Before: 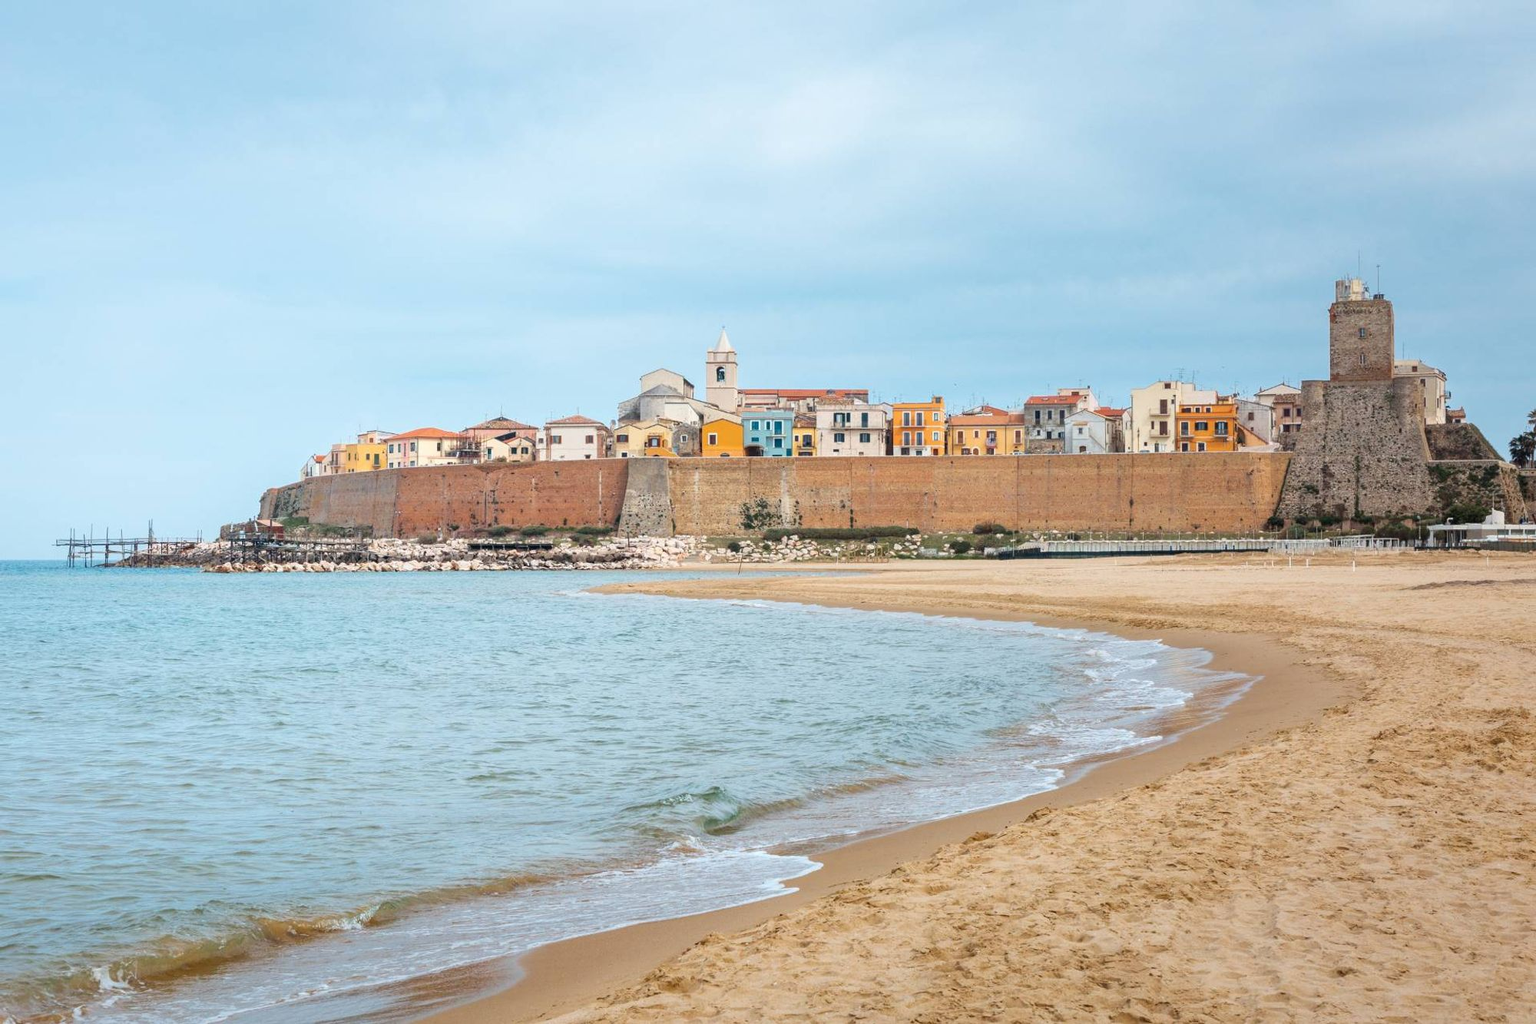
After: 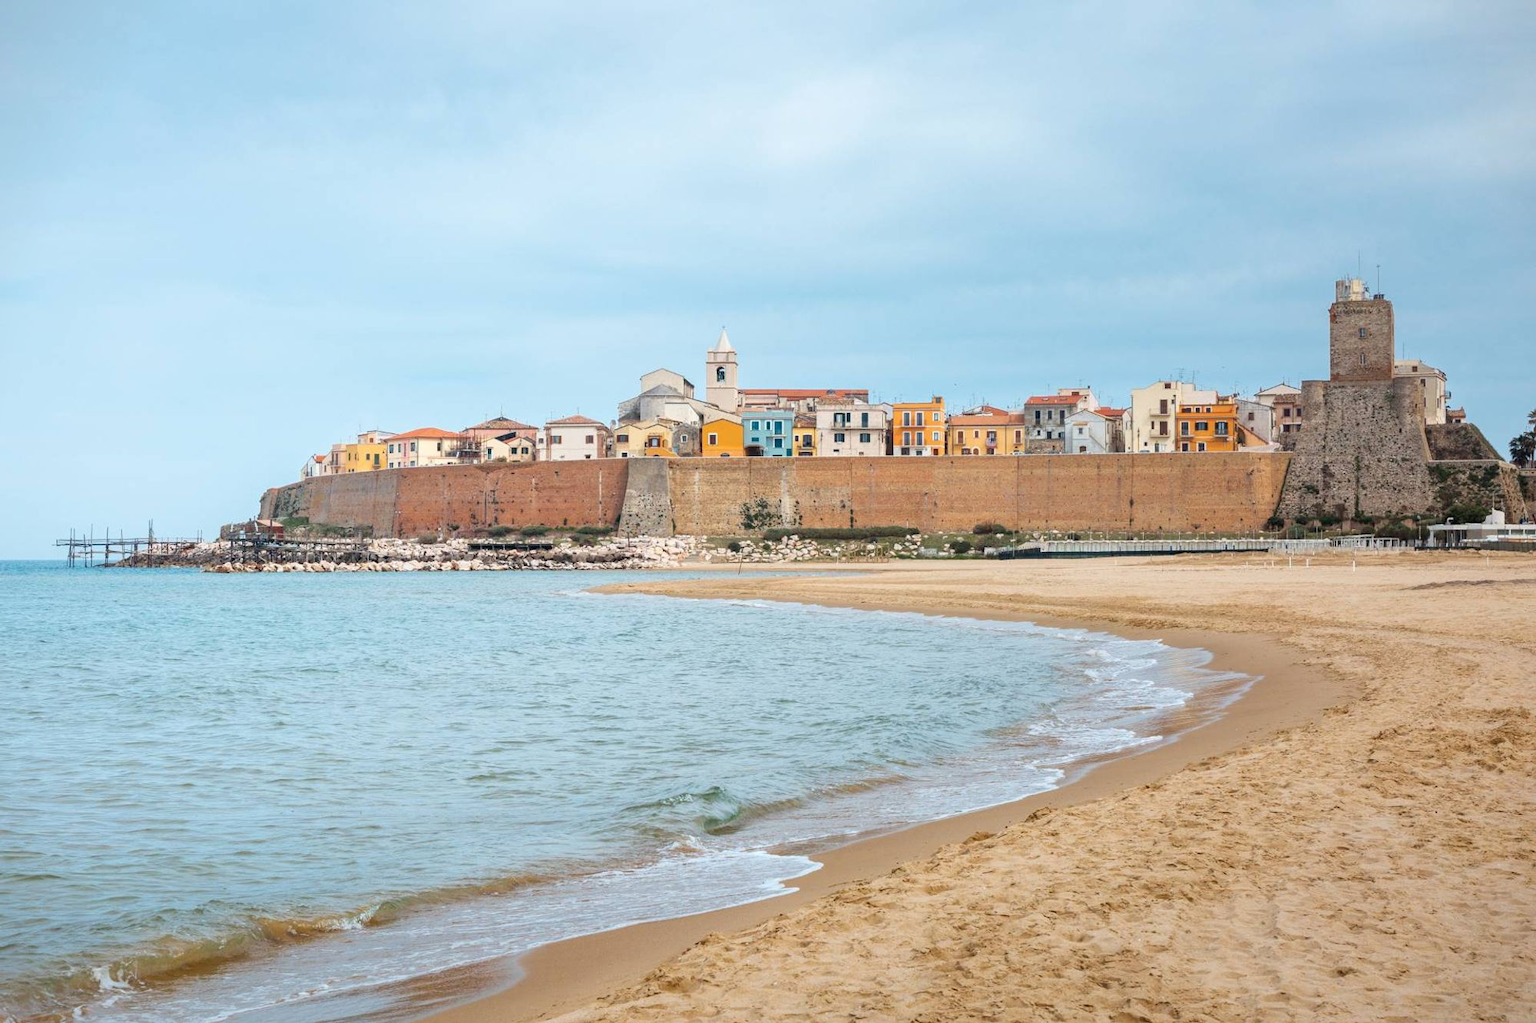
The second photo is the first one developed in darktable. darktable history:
vignetting: fall-off start 100.07%, brightness -0.423, saturation -0.194, unbound false
